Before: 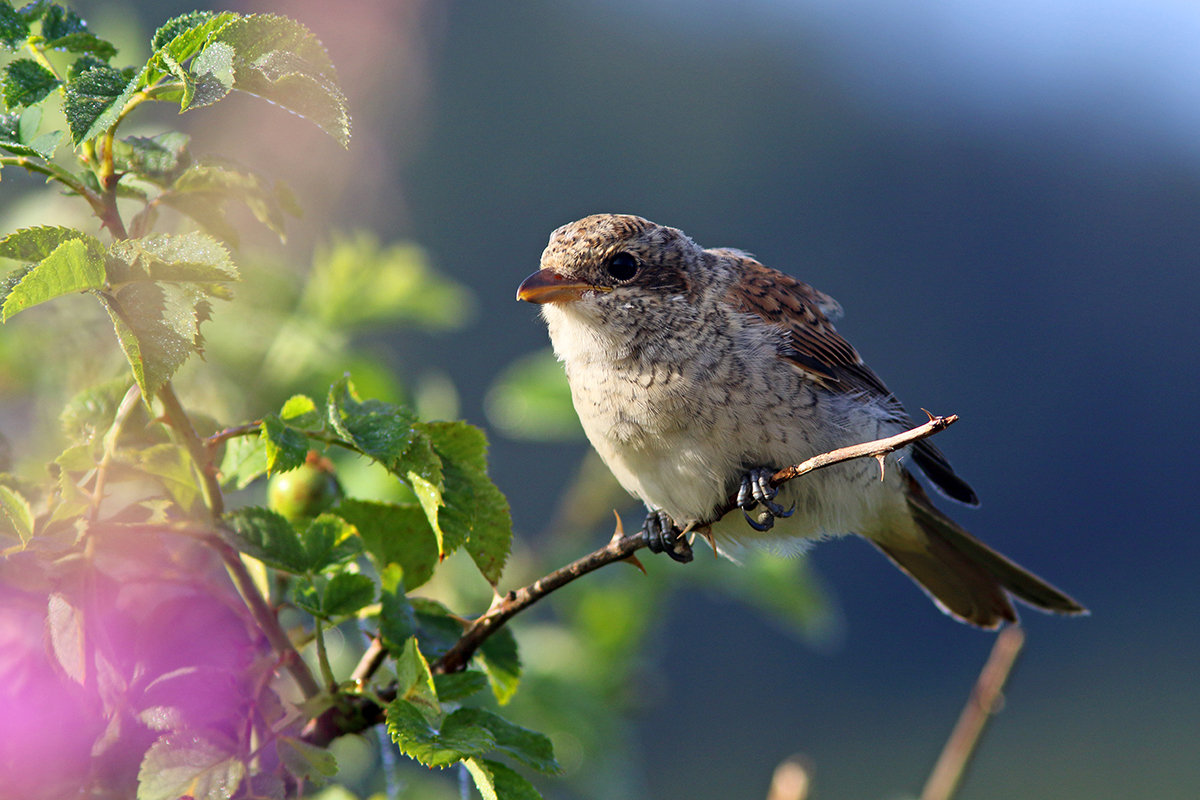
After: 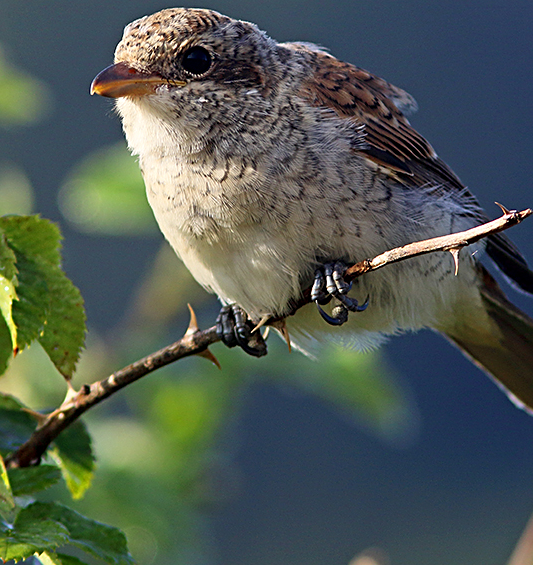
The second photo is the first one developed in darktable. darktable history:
crop: left 35.581%, top 25.869%, right 19.943%, bottom 3.42%
sharpen: on, module defaults
